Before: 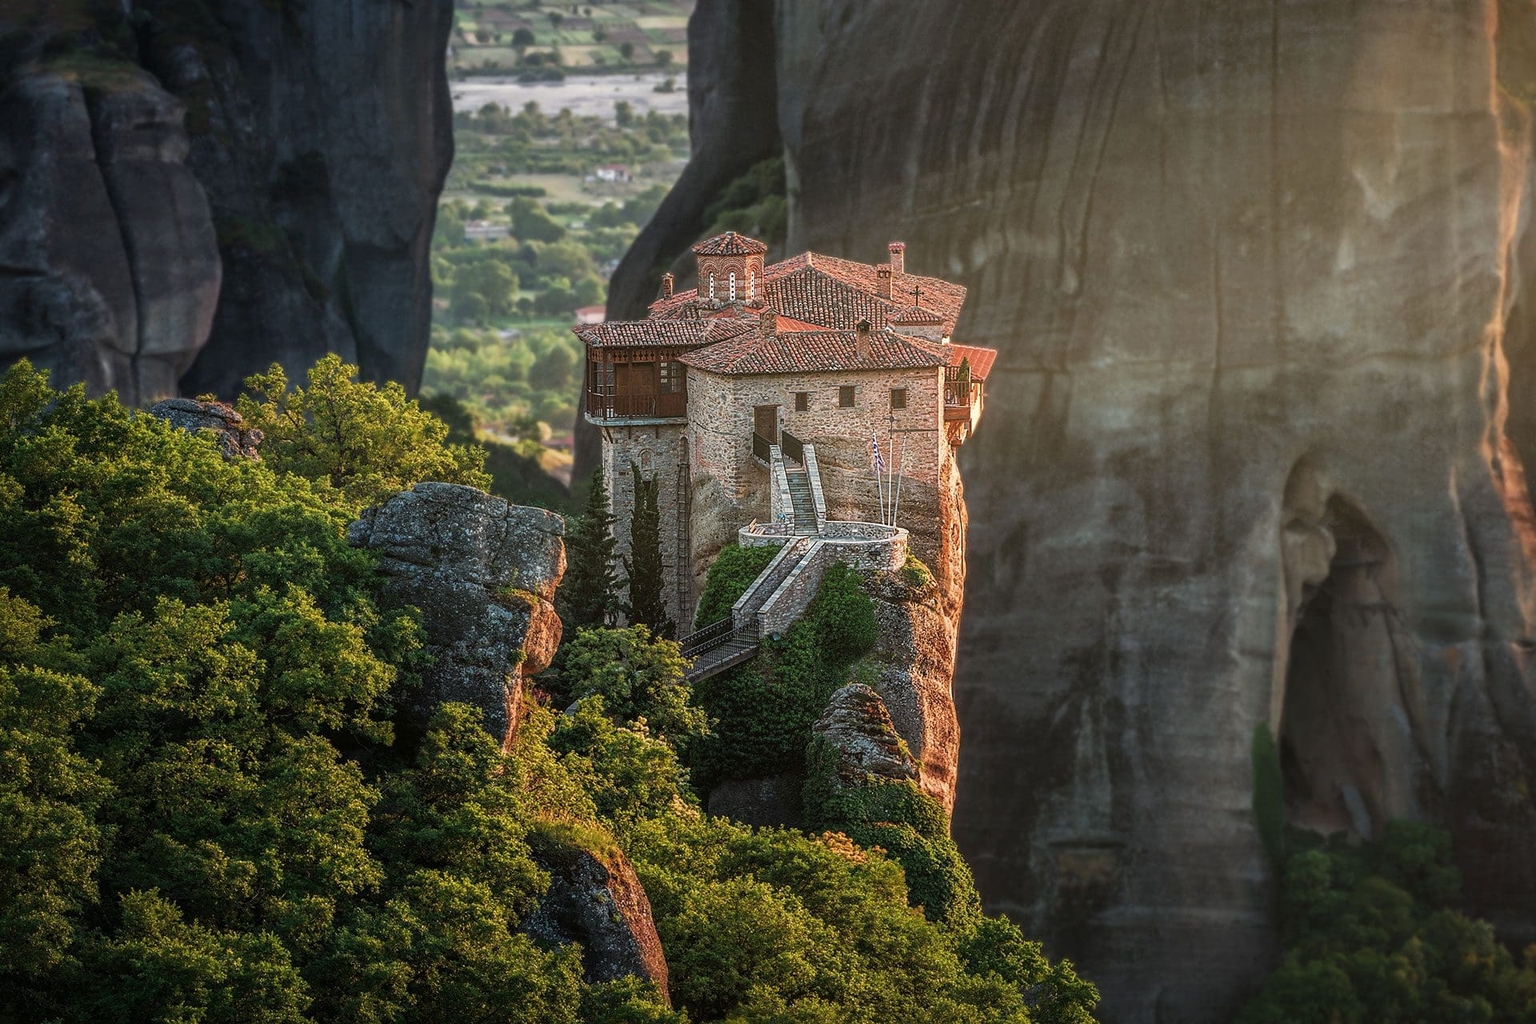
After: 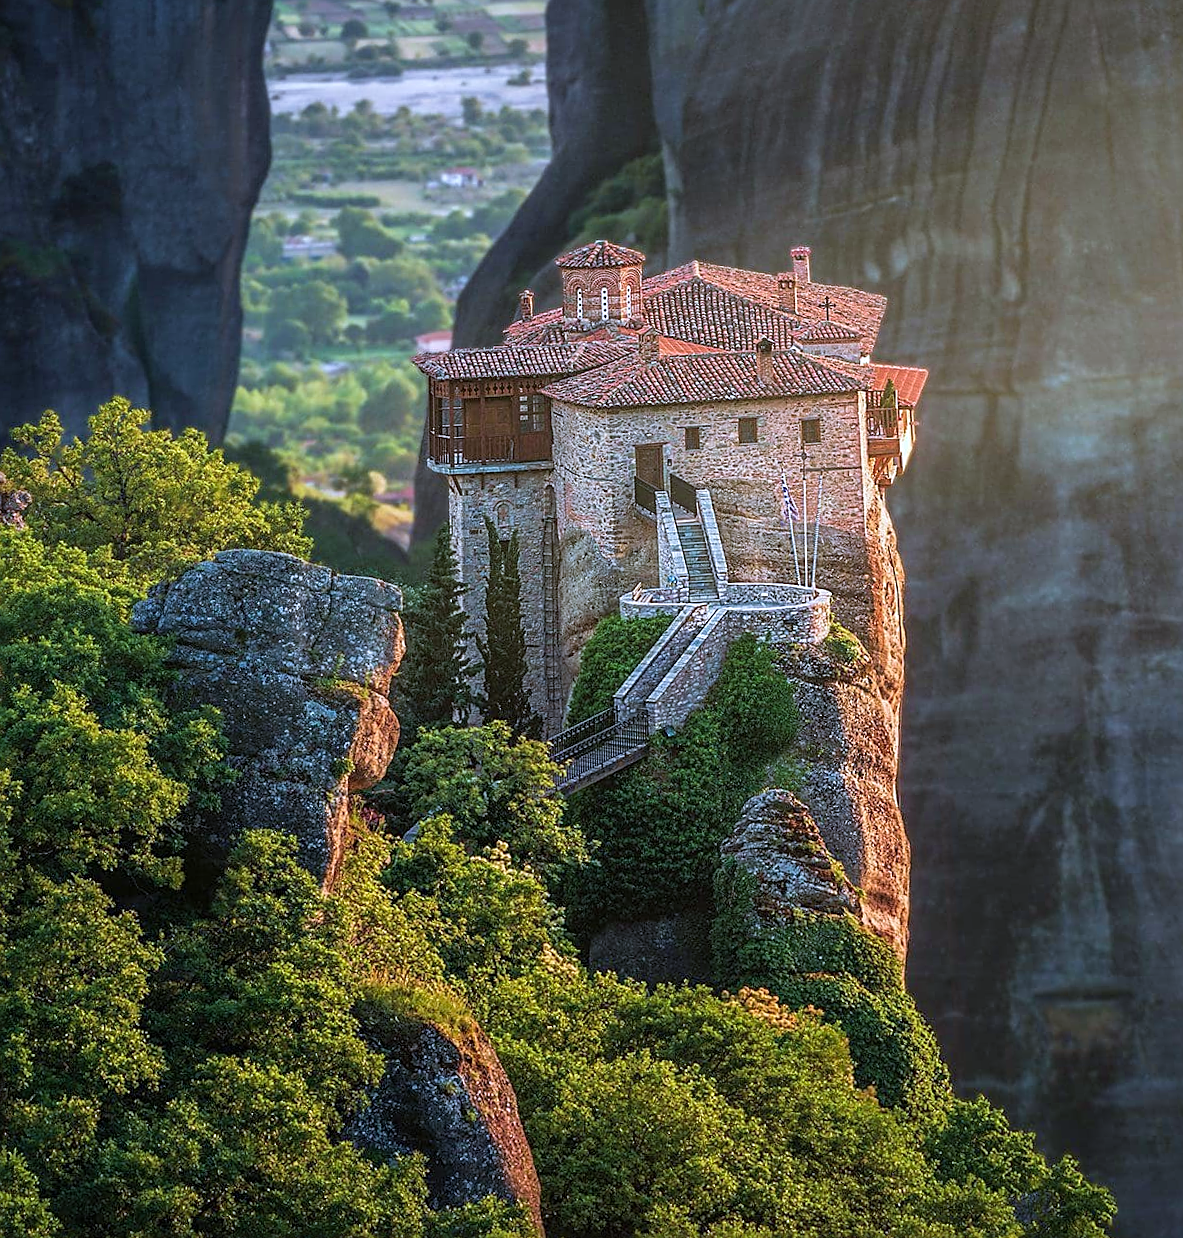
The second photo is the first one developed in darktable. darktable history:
velvia: on, module defaults
white balance: red 0.948, green 1.02, blue 1.176
sharpen: on, module defaults
contrast brightness saturation: contrast 0.03, brightness 0.06, saturation 0.13
crop and rotate: left 14.436%, right 18.898%
rotate and perspective: rotation -1.68°, lens shift (vertical) -0.146, crop left 0.049, crop right 0.912, crop top 0.032, crop bottom 0.96
